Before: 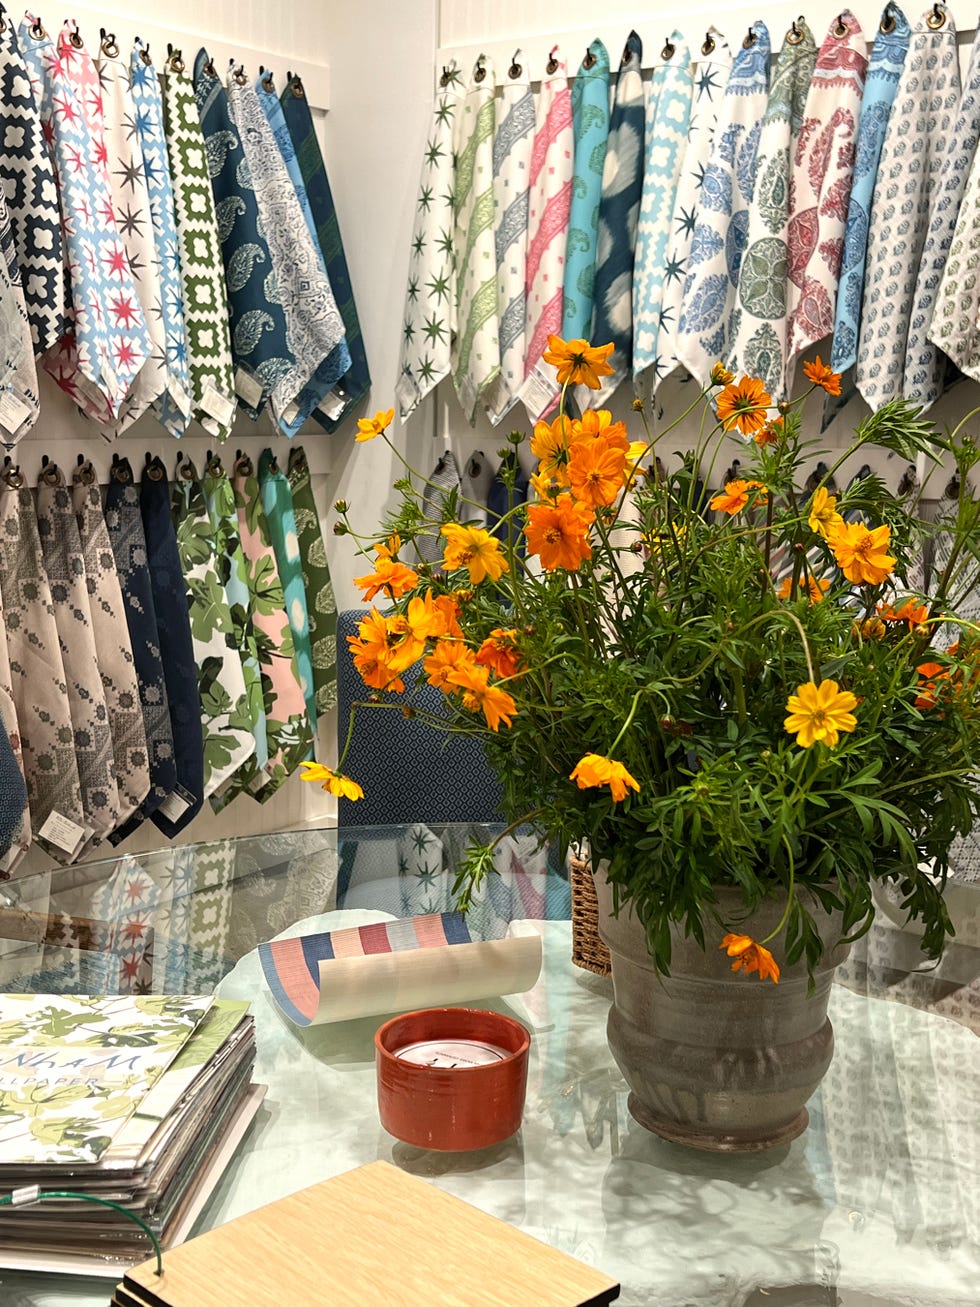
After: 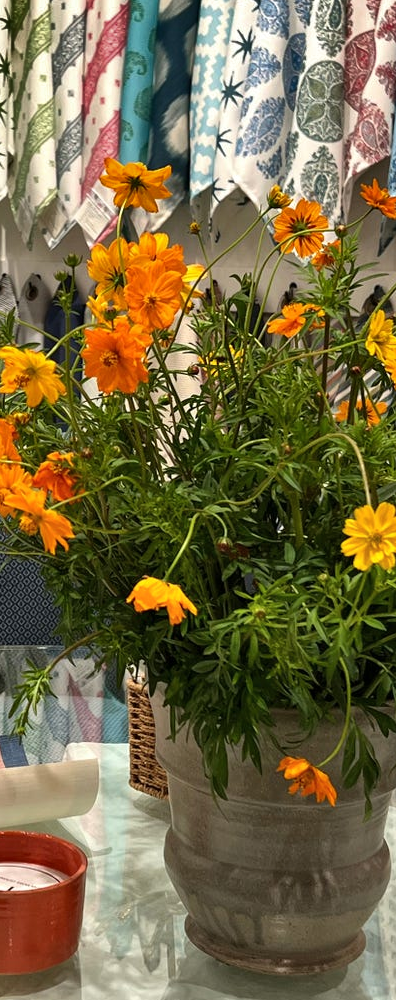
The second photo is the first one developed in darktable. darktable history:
crop: left 45.246%, top 13.558%, right 14.068%, bottom 9.919%
shadows and highlights: radius 106.25, shadows 41.11, highlights -72.2, low approximation 0.01, soften with gaussian
